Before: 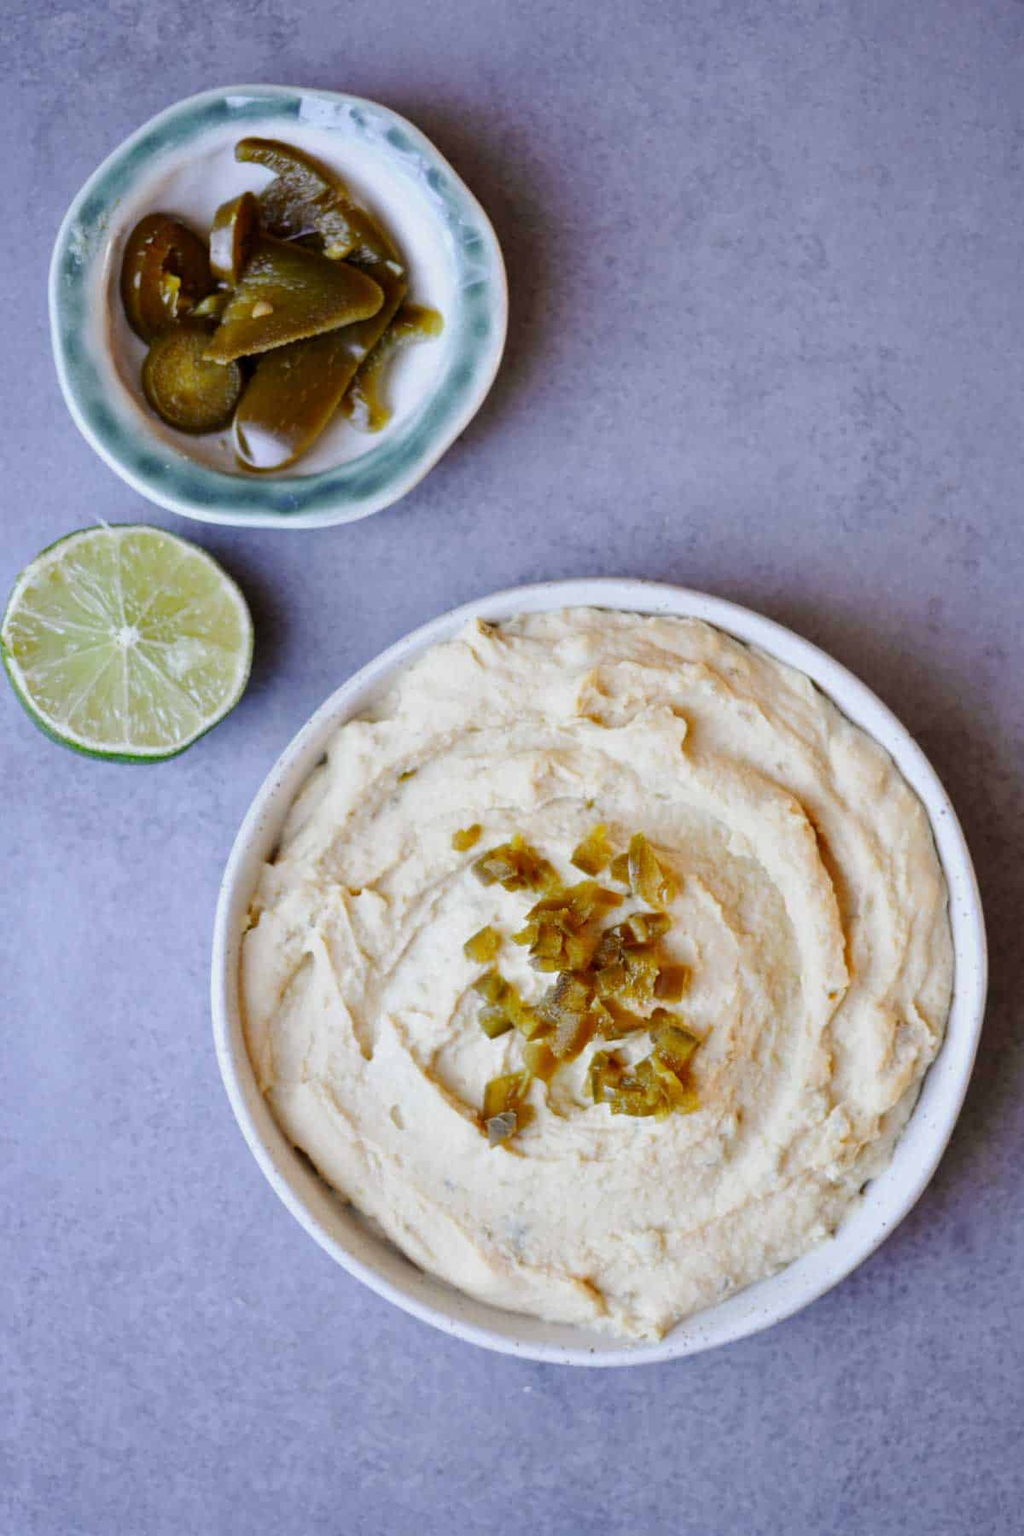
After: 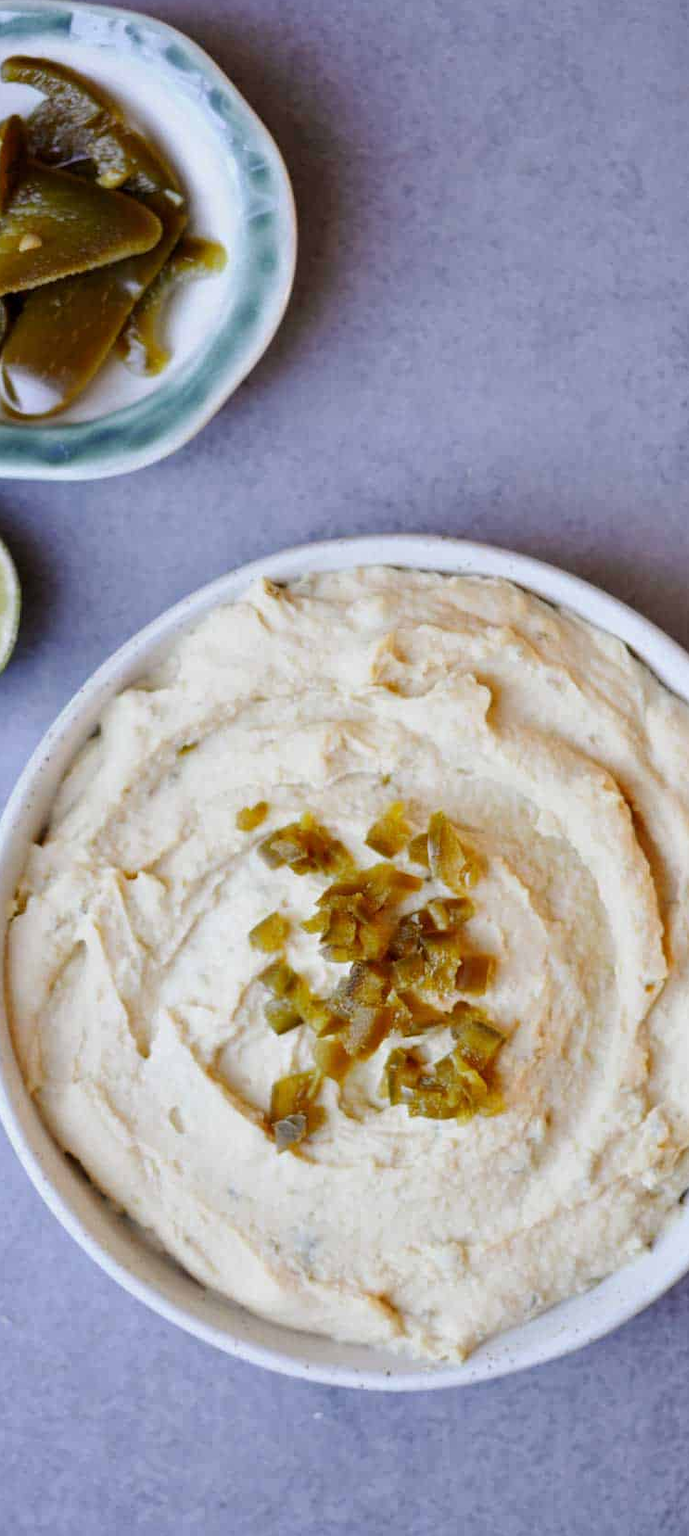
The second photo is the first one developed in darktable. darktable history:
crop and rotate: left 22.958%, top 5.641%, right 14.989%, bottom 2.293%
